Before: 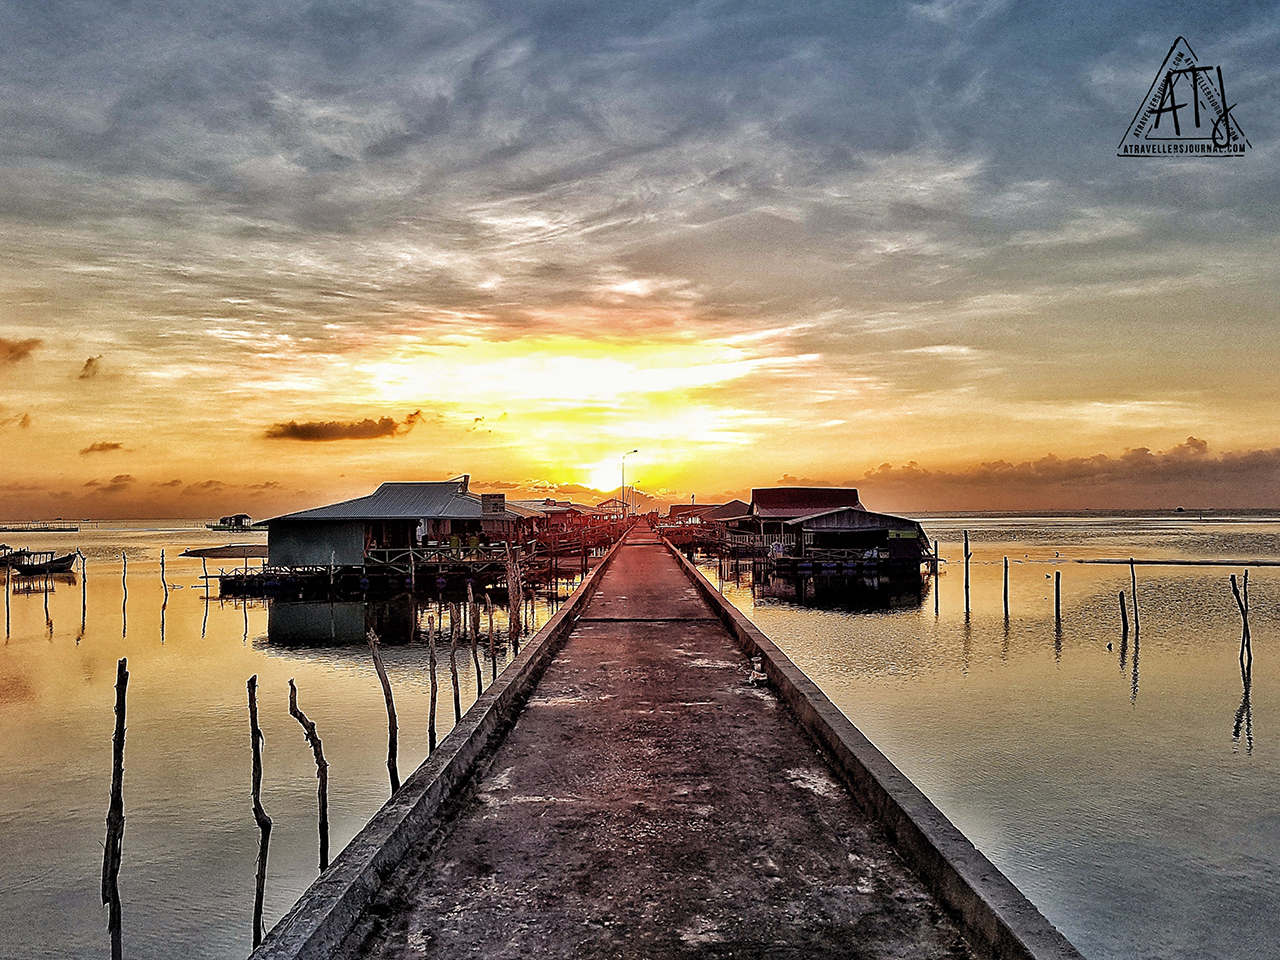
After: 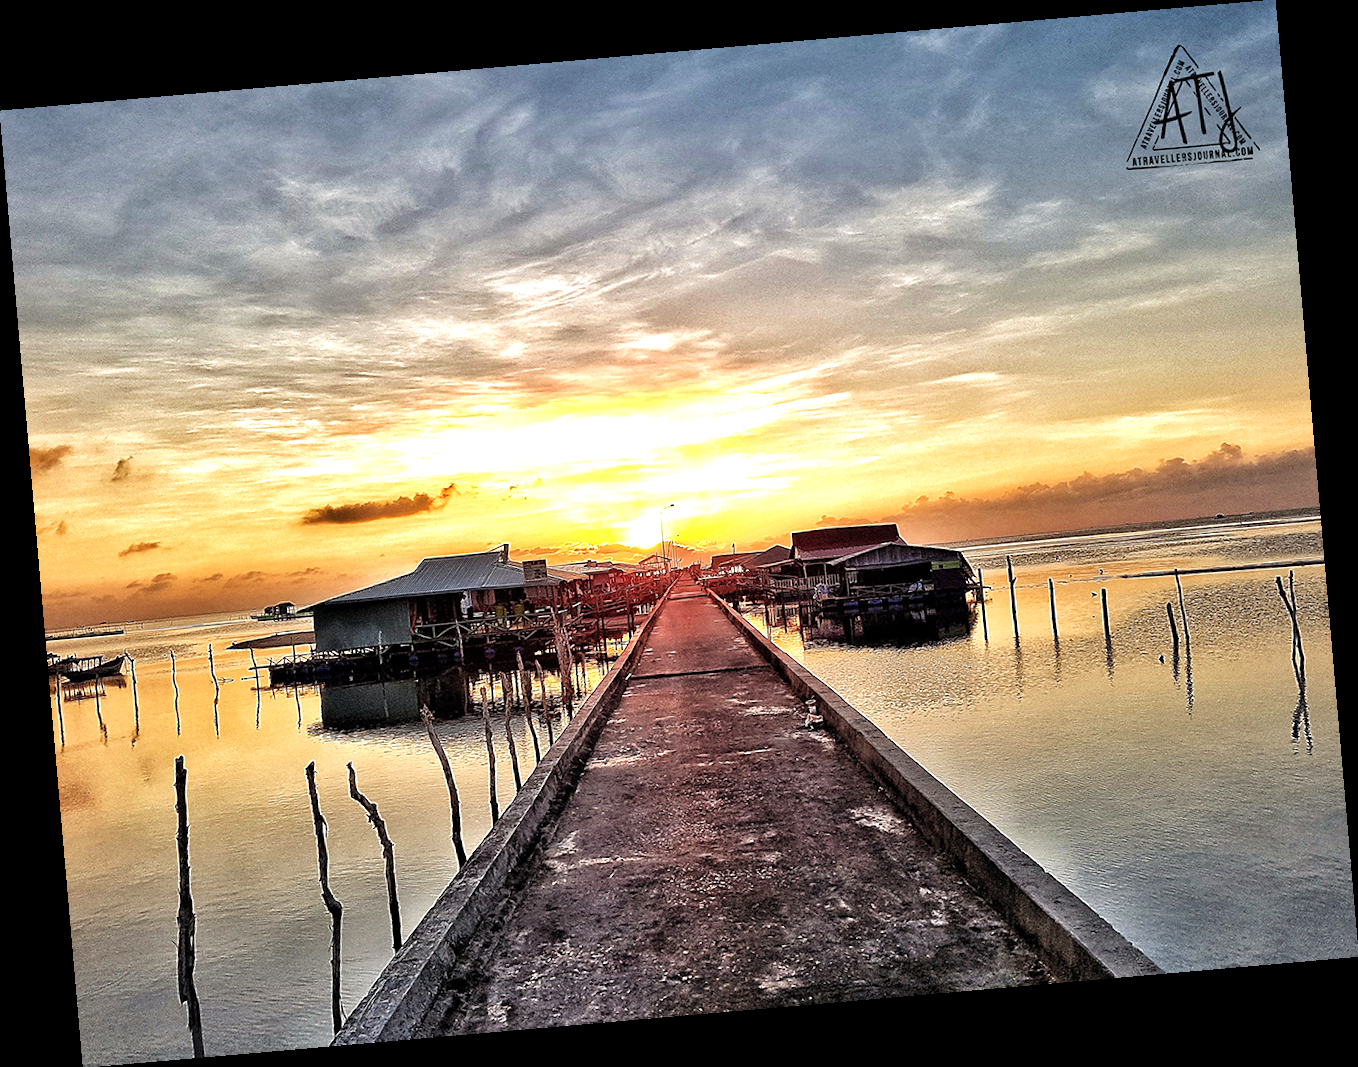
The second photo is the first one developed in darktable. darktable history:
rotate and perspective: rotation -4.98°, automatic cropping off
exposure: exposure 0.559 EV, compensate highlight preservation false
